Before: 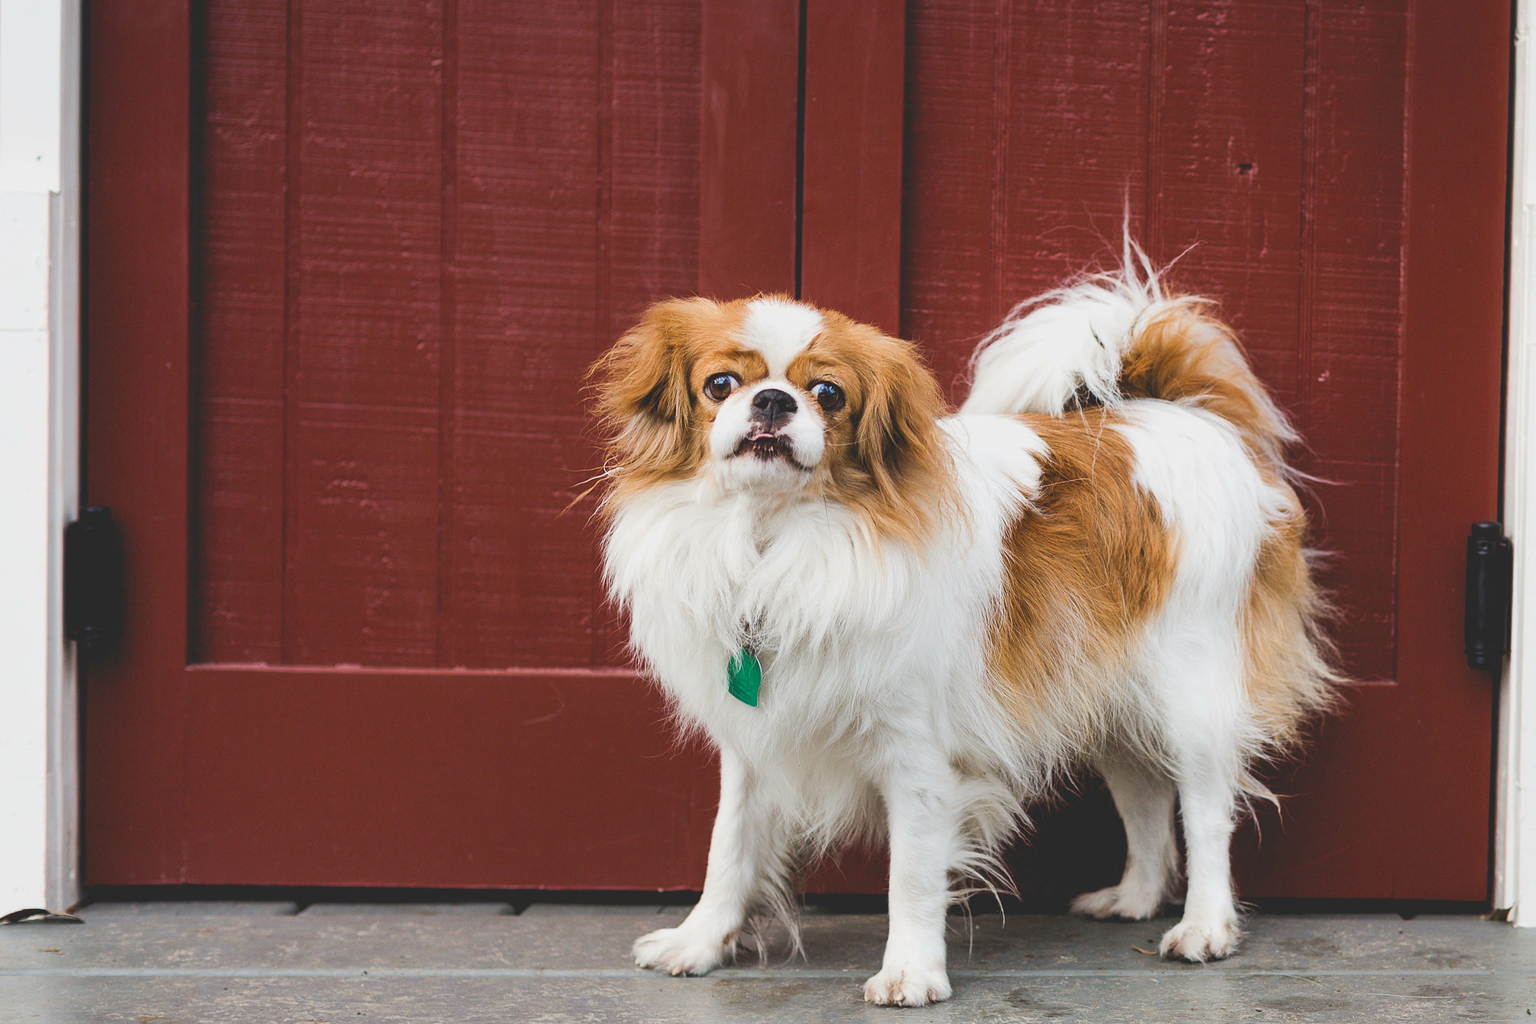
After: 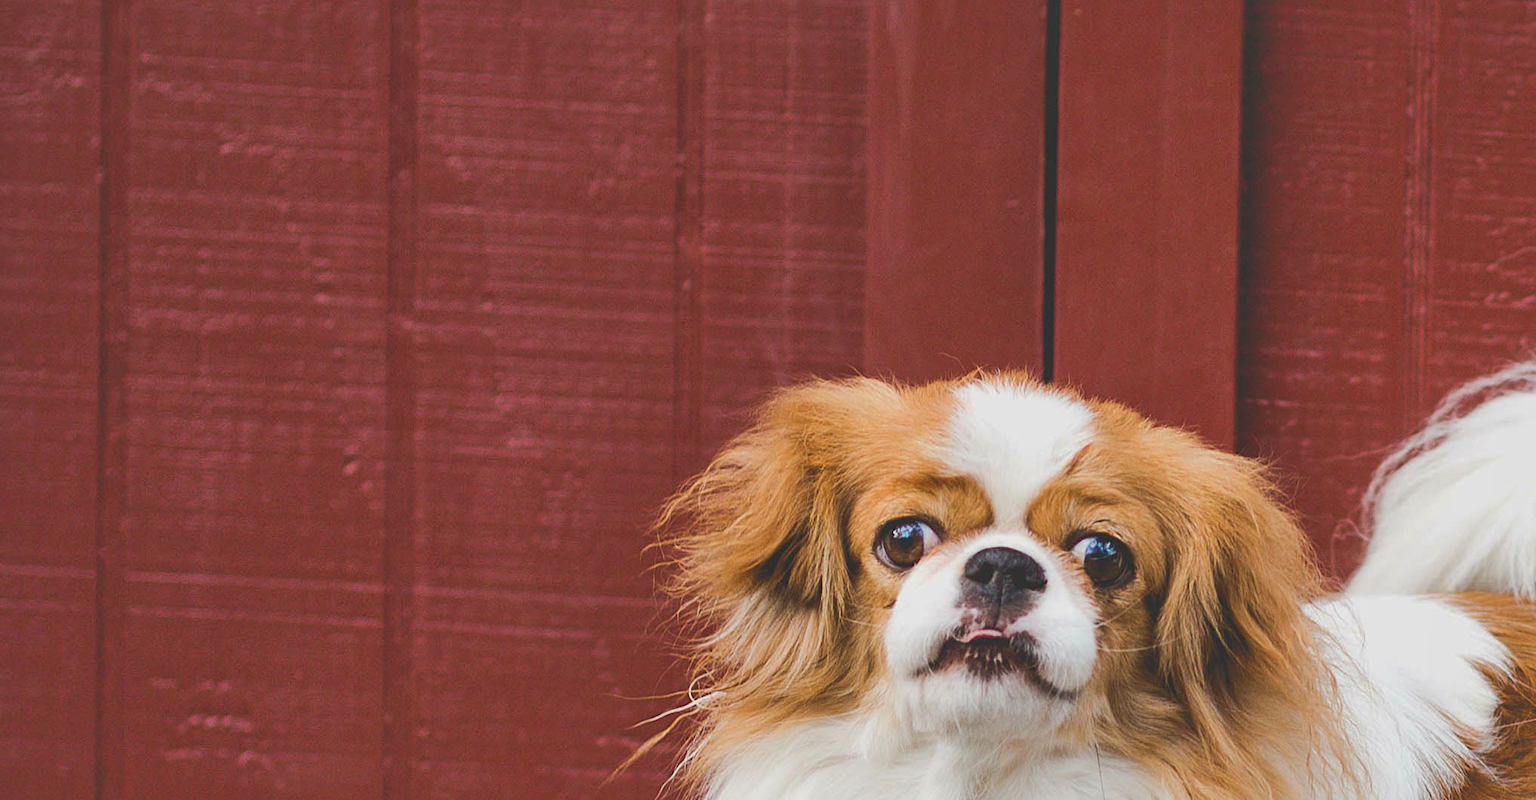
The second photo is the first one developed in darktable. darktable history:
crop: left 15.036%, top 9.081%, right 30.827%, bottom 48.582%
shadows and highlights: on, module defaults
